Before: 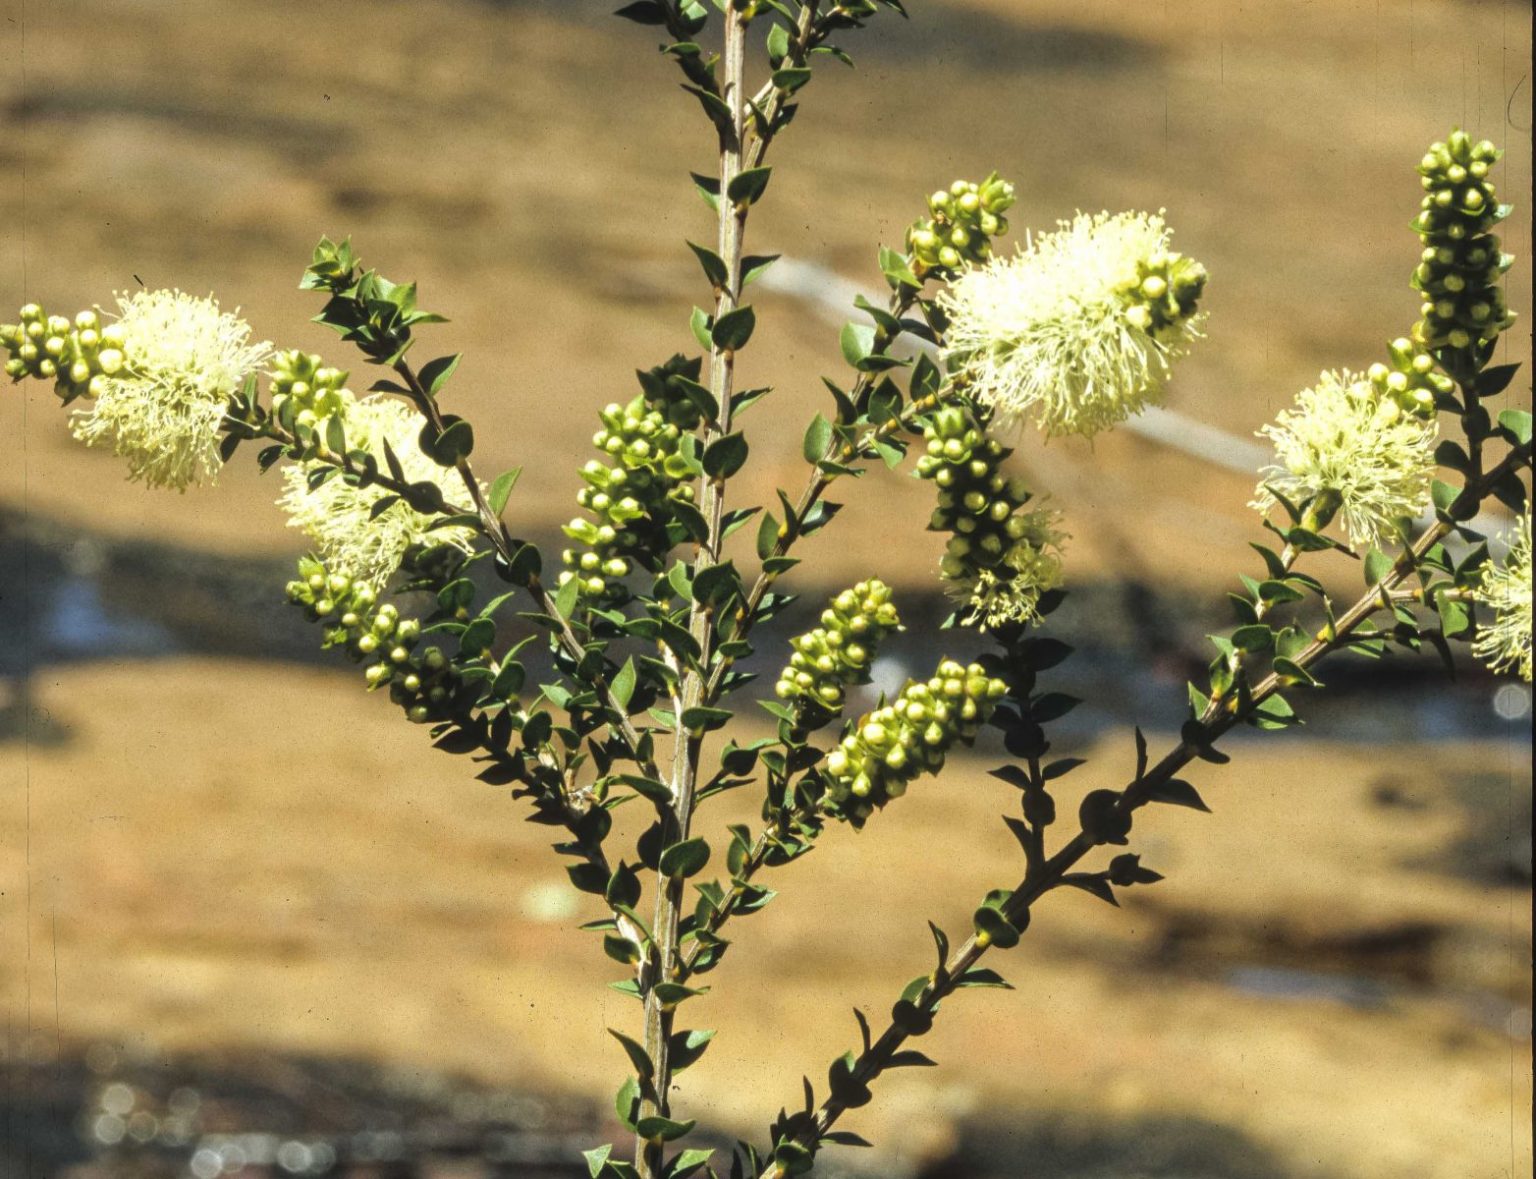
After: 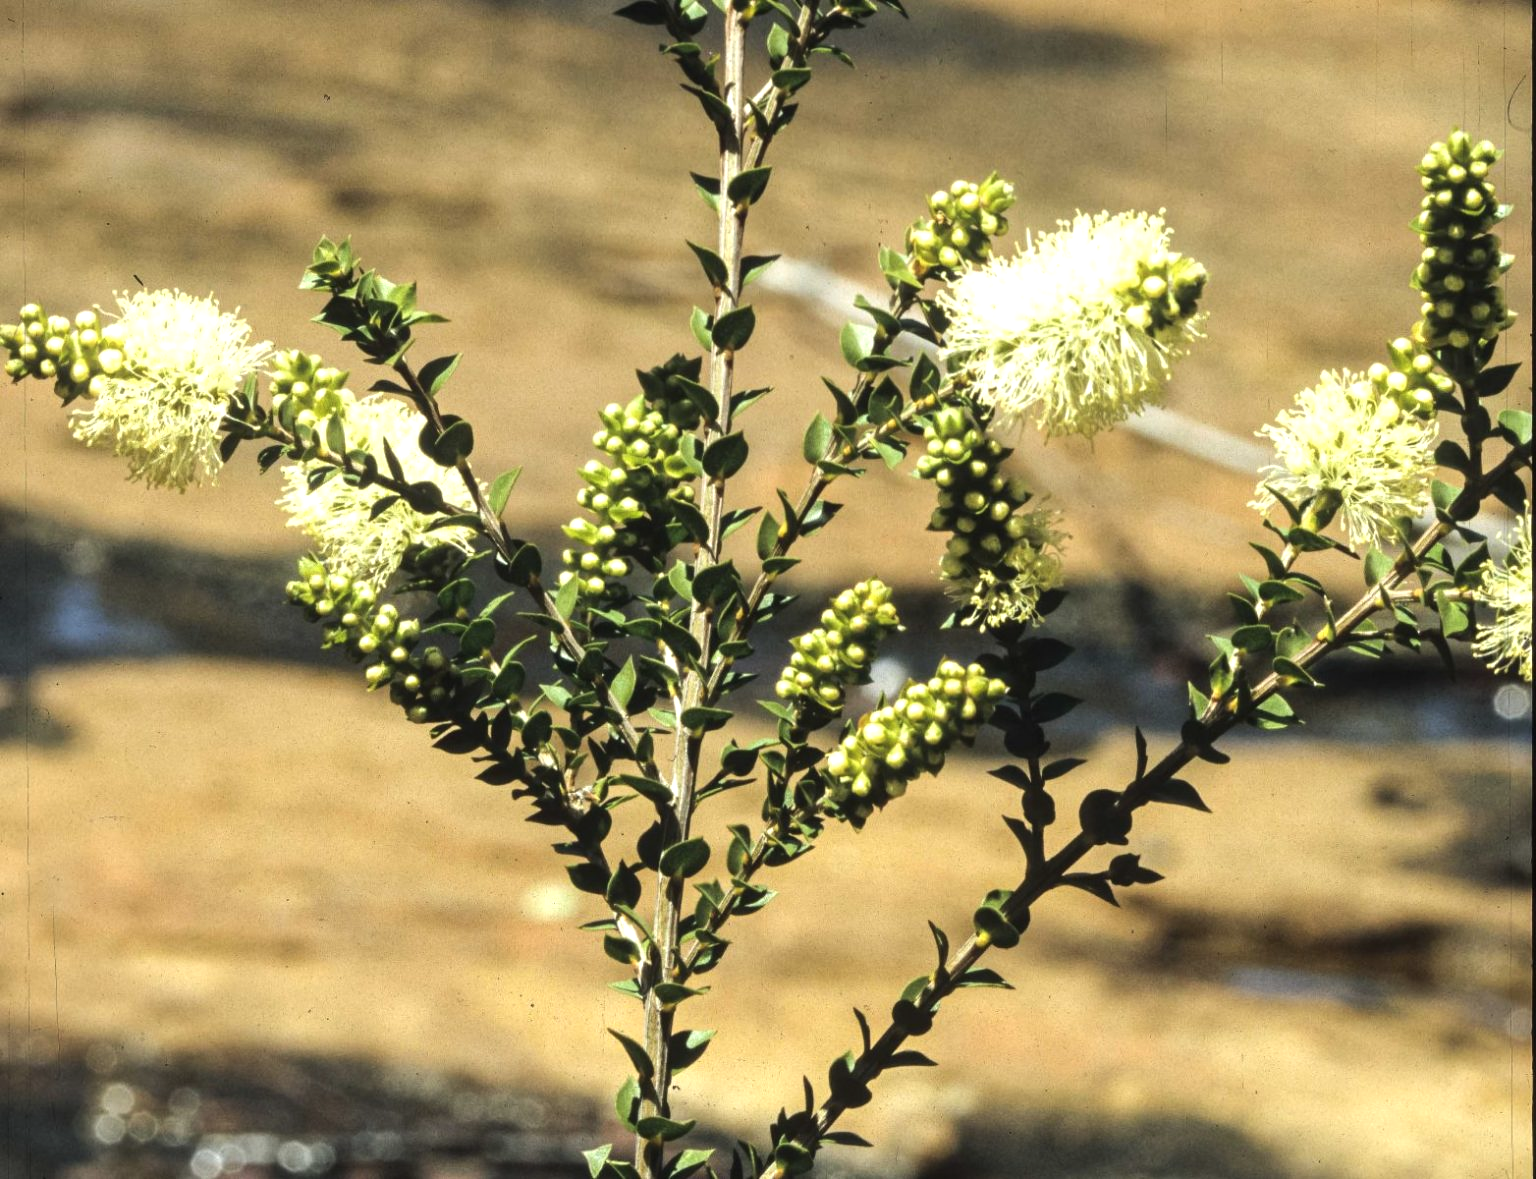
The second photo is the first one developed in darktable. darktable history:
contrast brightness saturation: saturation -0.04
tone equalizer: -8 EV -0.417 EV, -7 EV -0.389 EV, -6 EV -0.333 EV, -5 EV -0.222 EV, -3 EV 0.222 EV, -2 EV 0.333 EV, -1 EV 0.389 EV, +0 EV 0.417 EV, edges refinement/feathering 500, mask exposure compensation -1.57 EV, preserve details no
